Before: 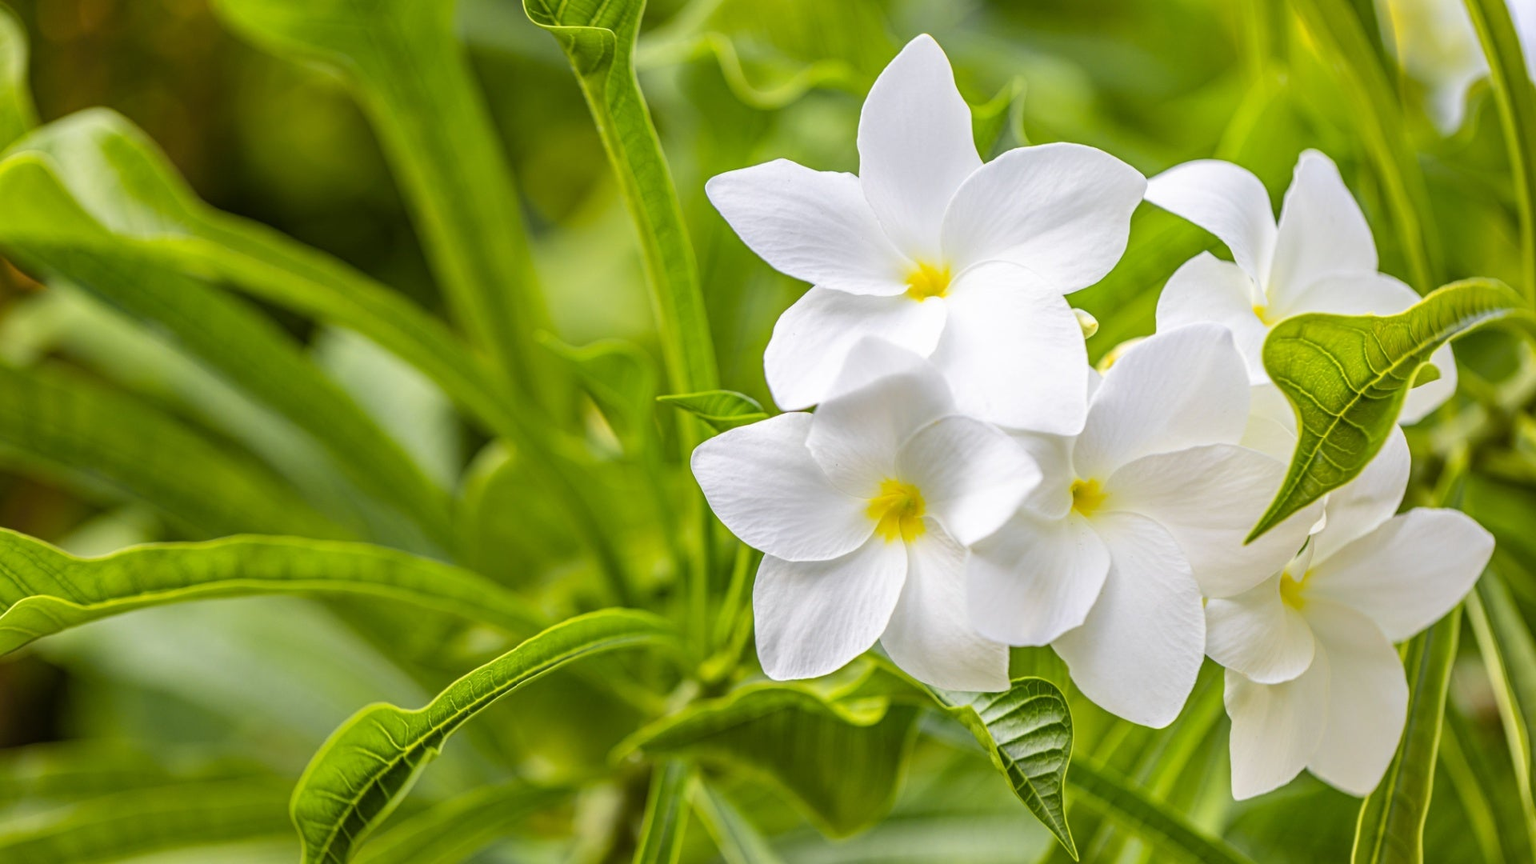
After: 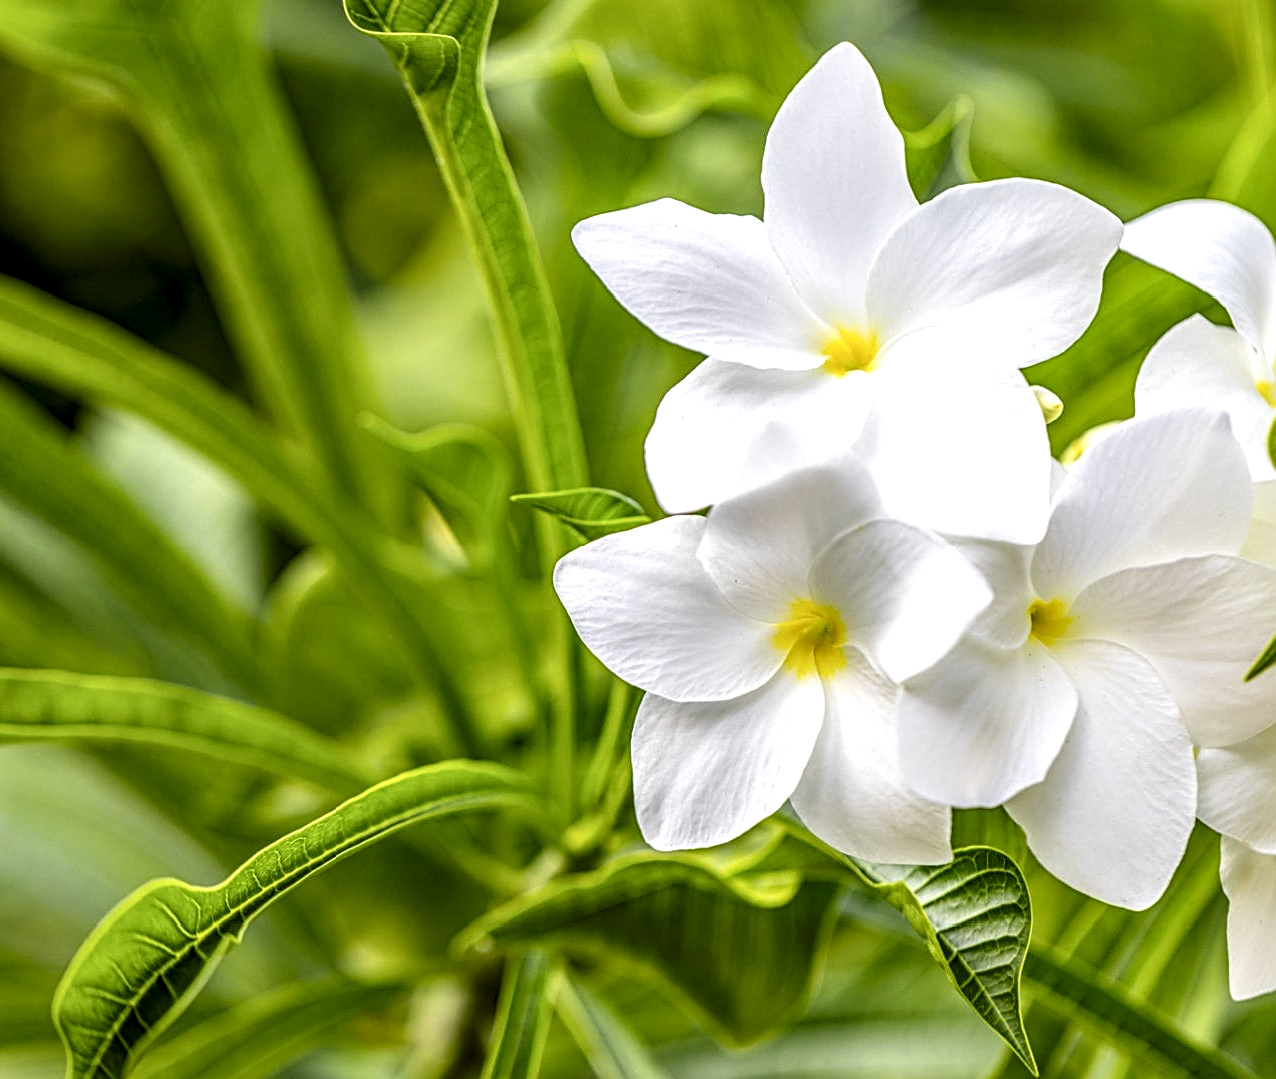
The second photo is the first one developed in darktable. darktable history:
local contrast: highlights 60%, shadows 59%, detail 160%
sharpen: amount 0.496
crop and rotate: left 16.156%, right 17.385%
